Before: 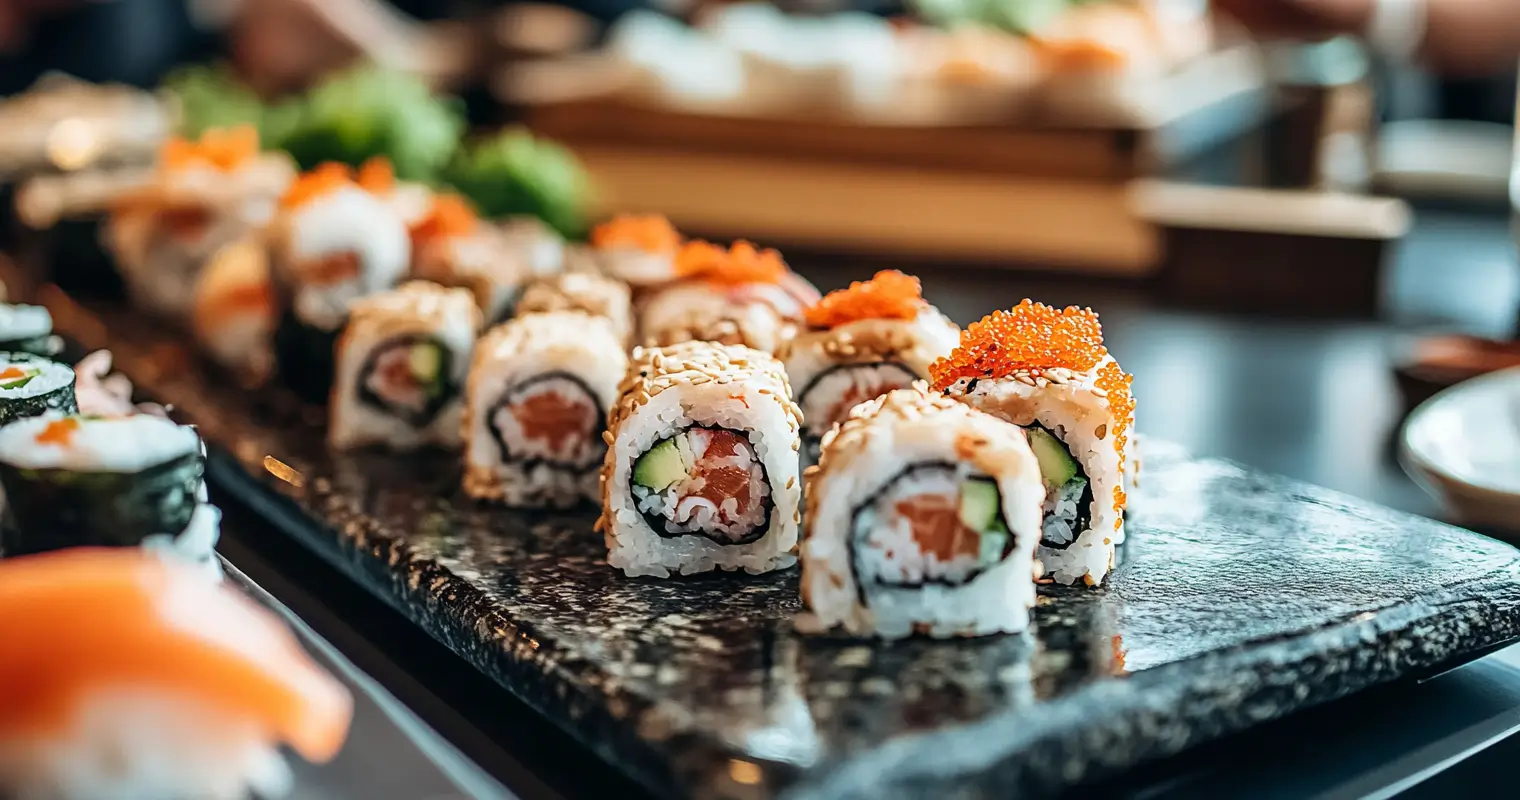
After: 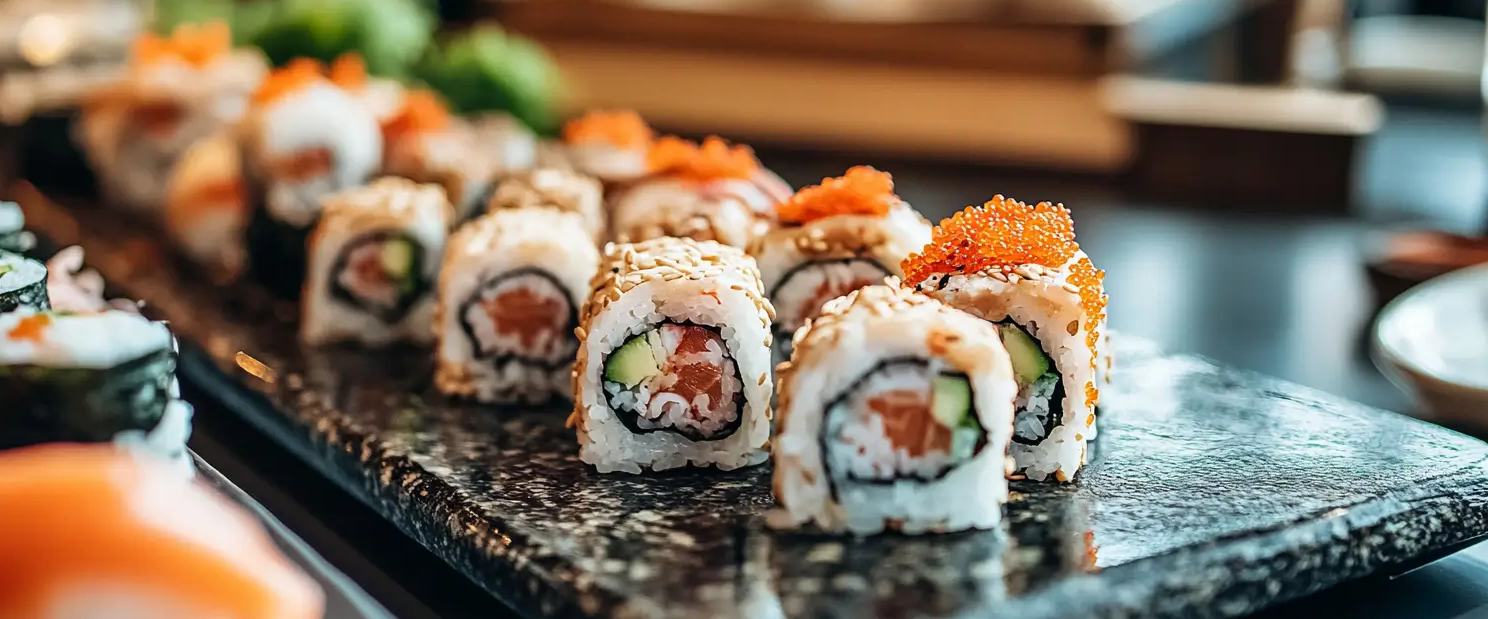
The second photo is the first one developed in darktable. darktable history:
shadows and highlights: shadows 20.85, highlights -36.91, soften with gaussian
crop and rotate: left 1.877%, top 13.016%, right 0.183%, bottom 9.527%
exposure: compensate exposure bias true, compensate highlight preservation false
